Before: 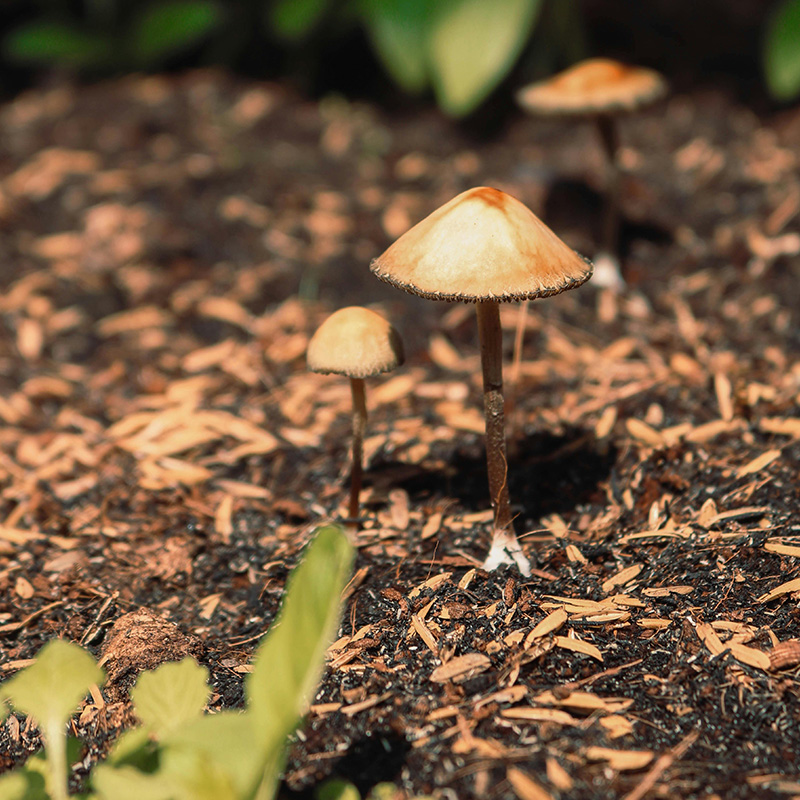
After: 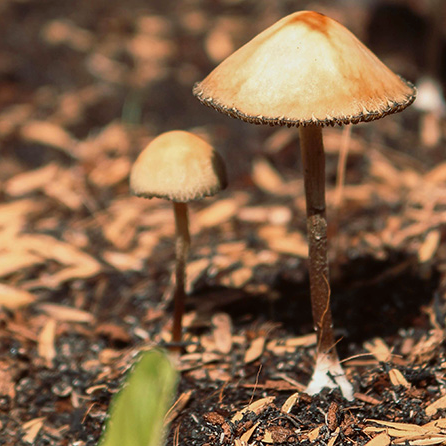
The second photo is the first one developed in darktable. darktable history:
crop and rotate: left 22.13%, top 22.054%, right 22.026%, bottom 22.102%
color correction: highlights a* -2.73, highlights b* -2.09, shadows a* 2.41, shadows b* 2.73
